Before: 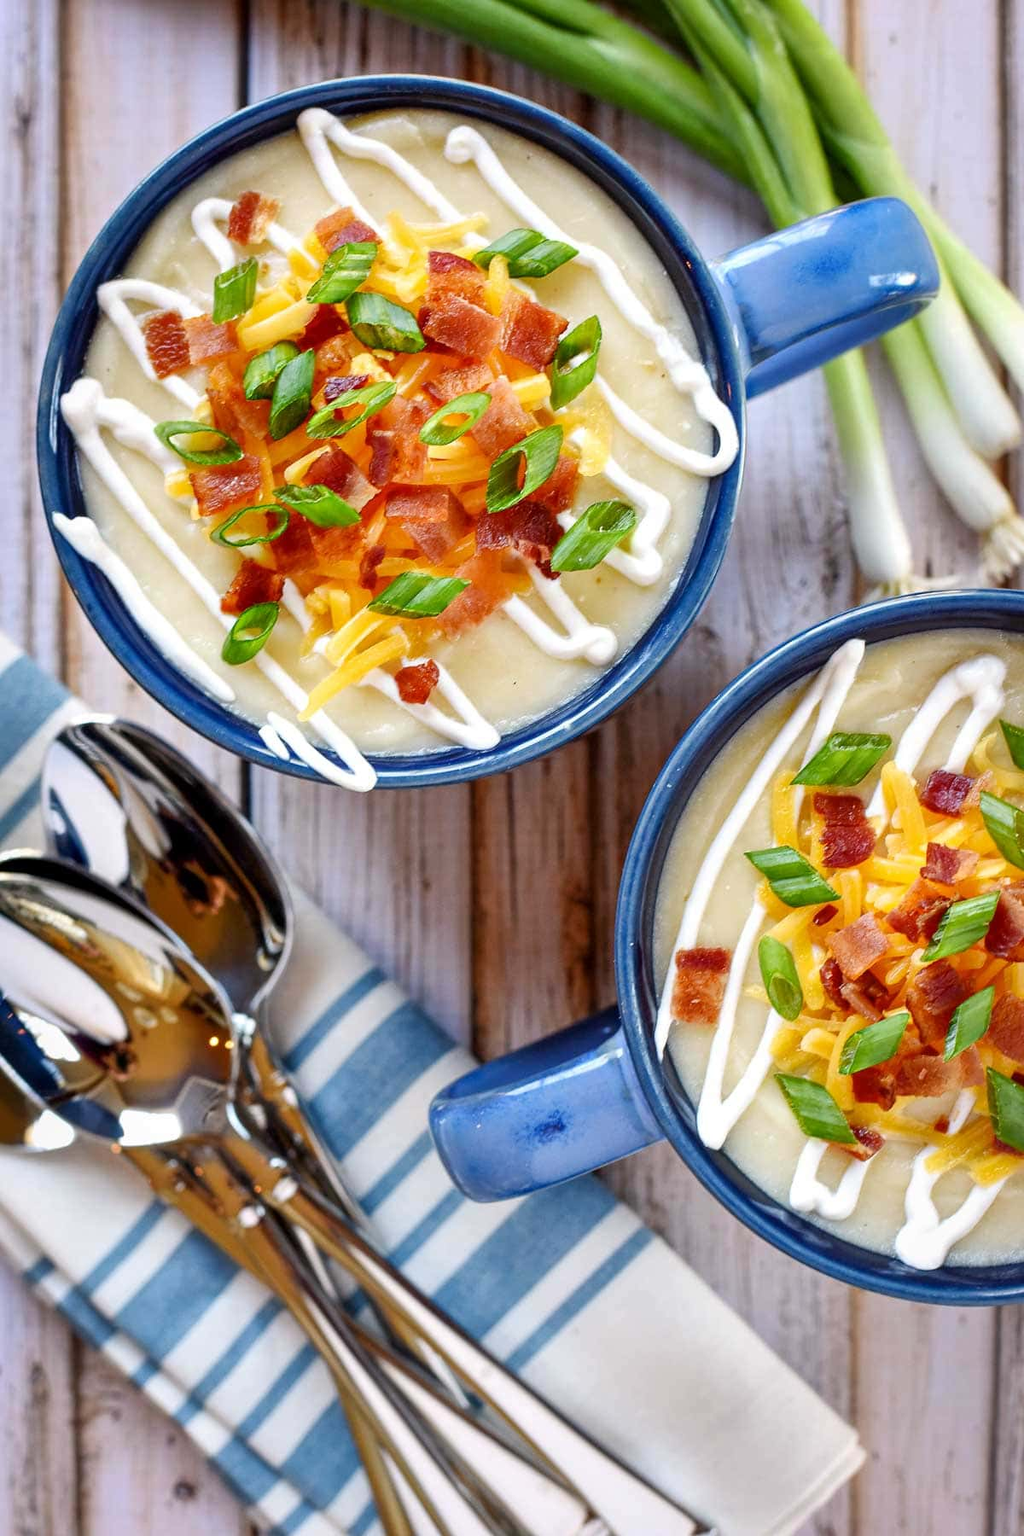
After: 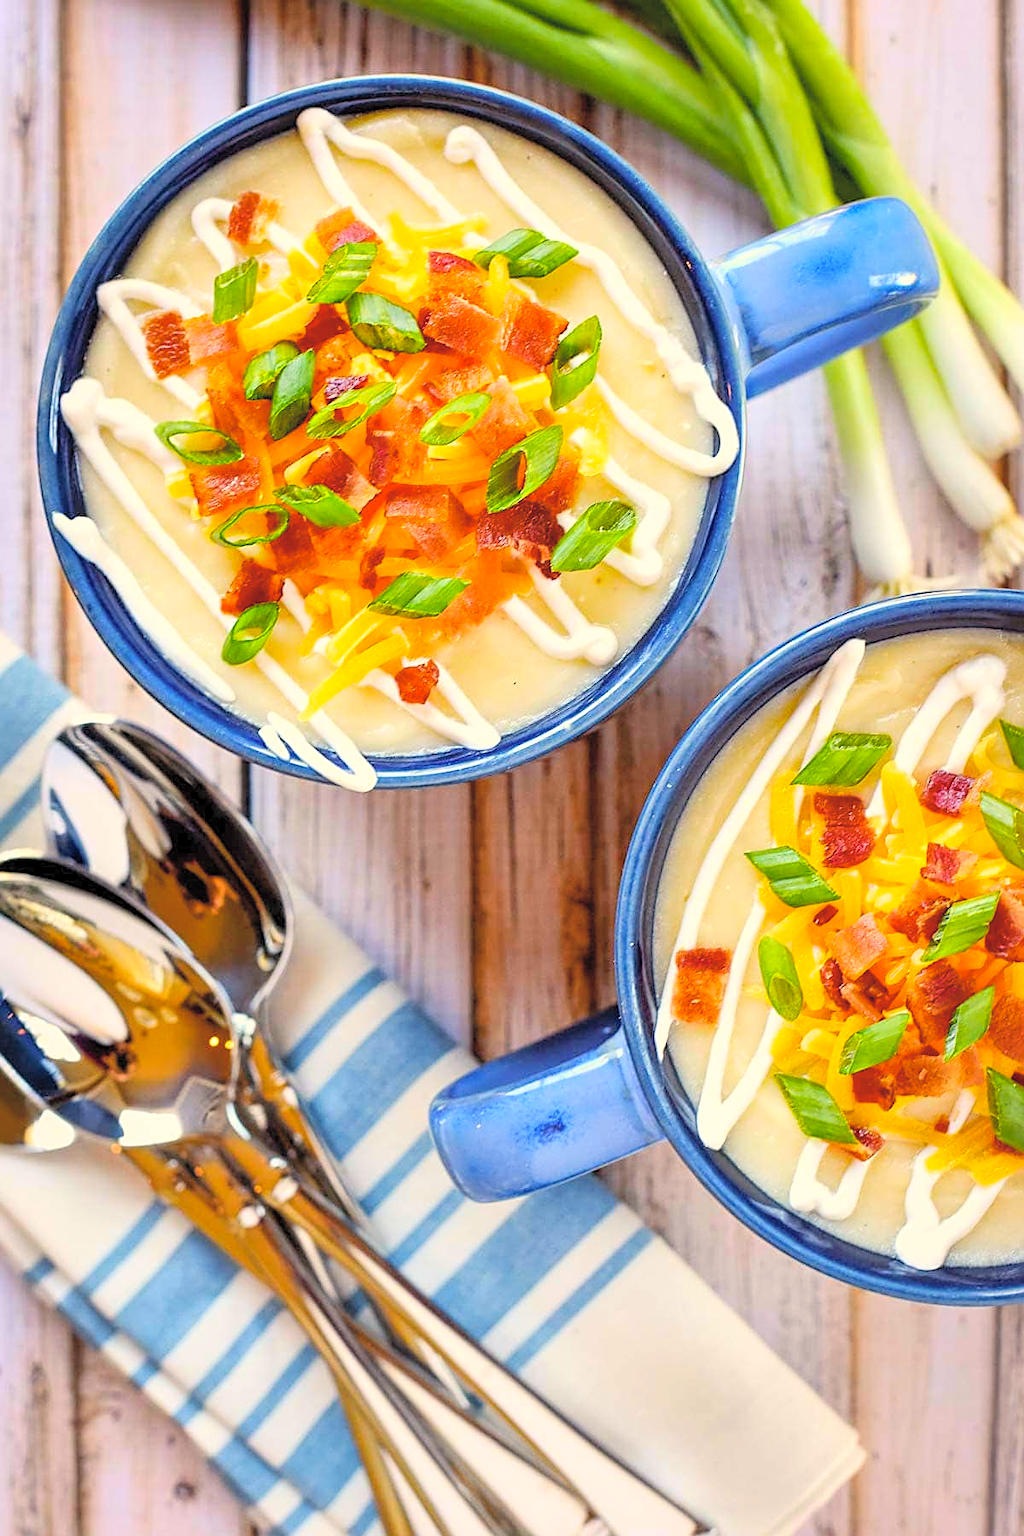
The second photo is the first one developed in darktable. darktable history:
color balance rgb: power › chroma 0.695%, power › hue 60°, highlights gain › chroma 3.08%, highlights gain › hue 75.62°, perceptual saturation grading › global saturation 19.661%
contrast brightness saturation: contrast 0.095, brightness 0.316, saturation 0.144
sharpen: on, module defaults
